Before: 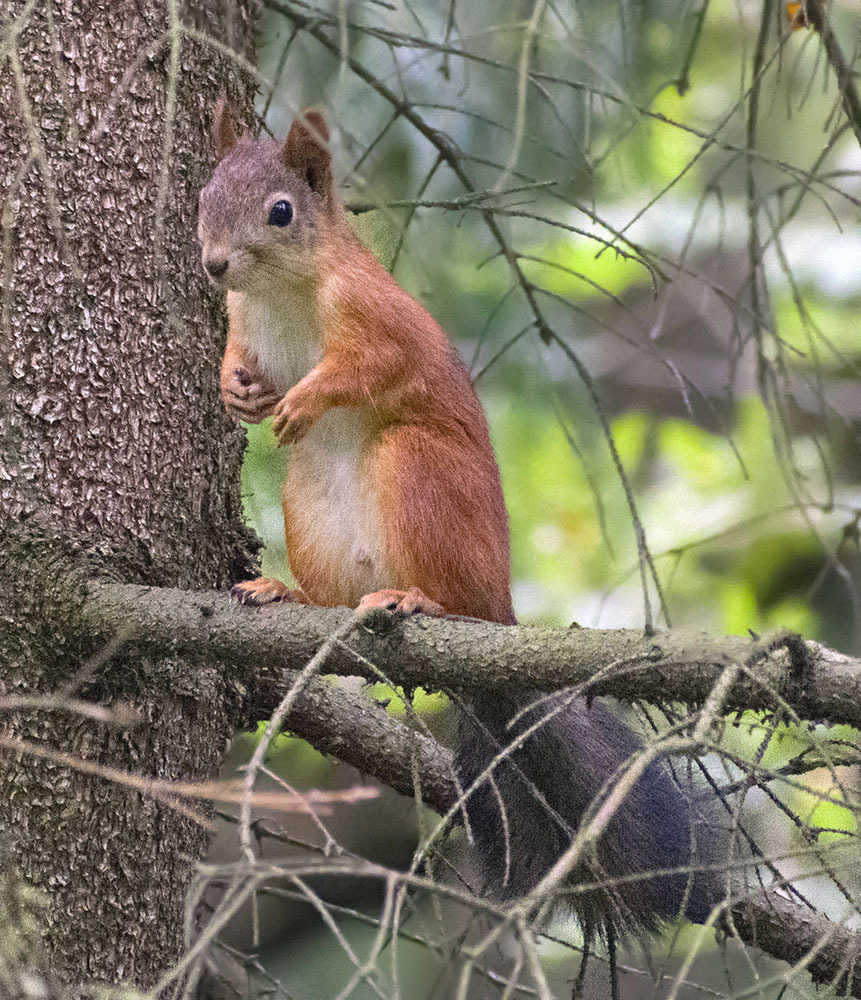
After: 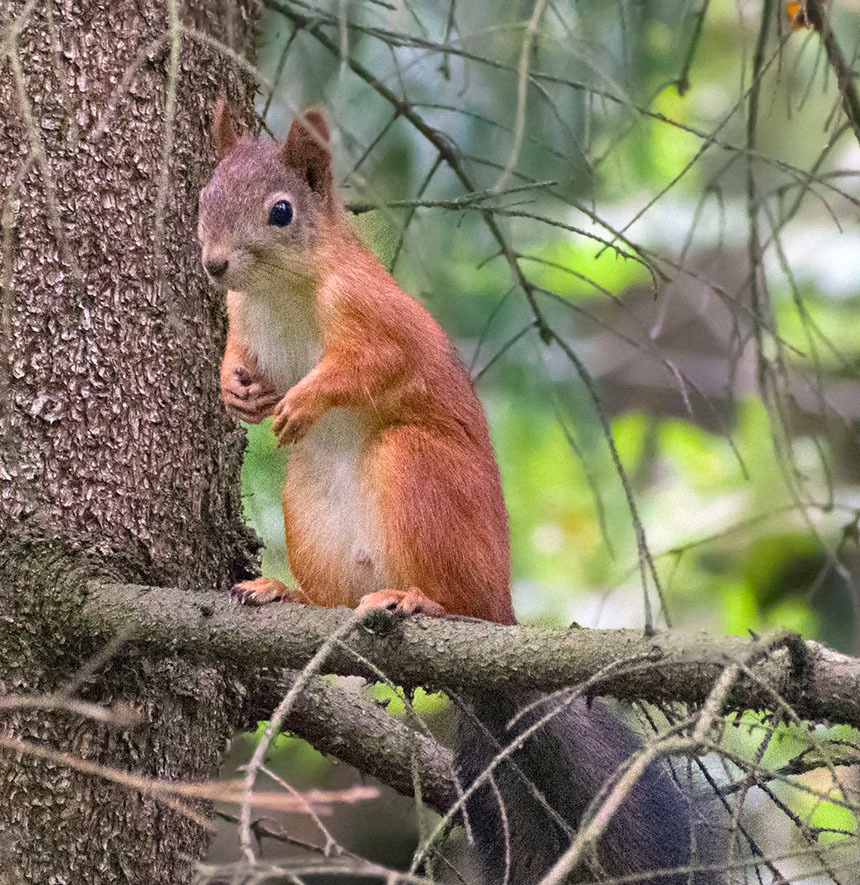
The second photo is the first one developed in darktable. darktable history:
crop and rotate: top 0%, bottom 11.408%
